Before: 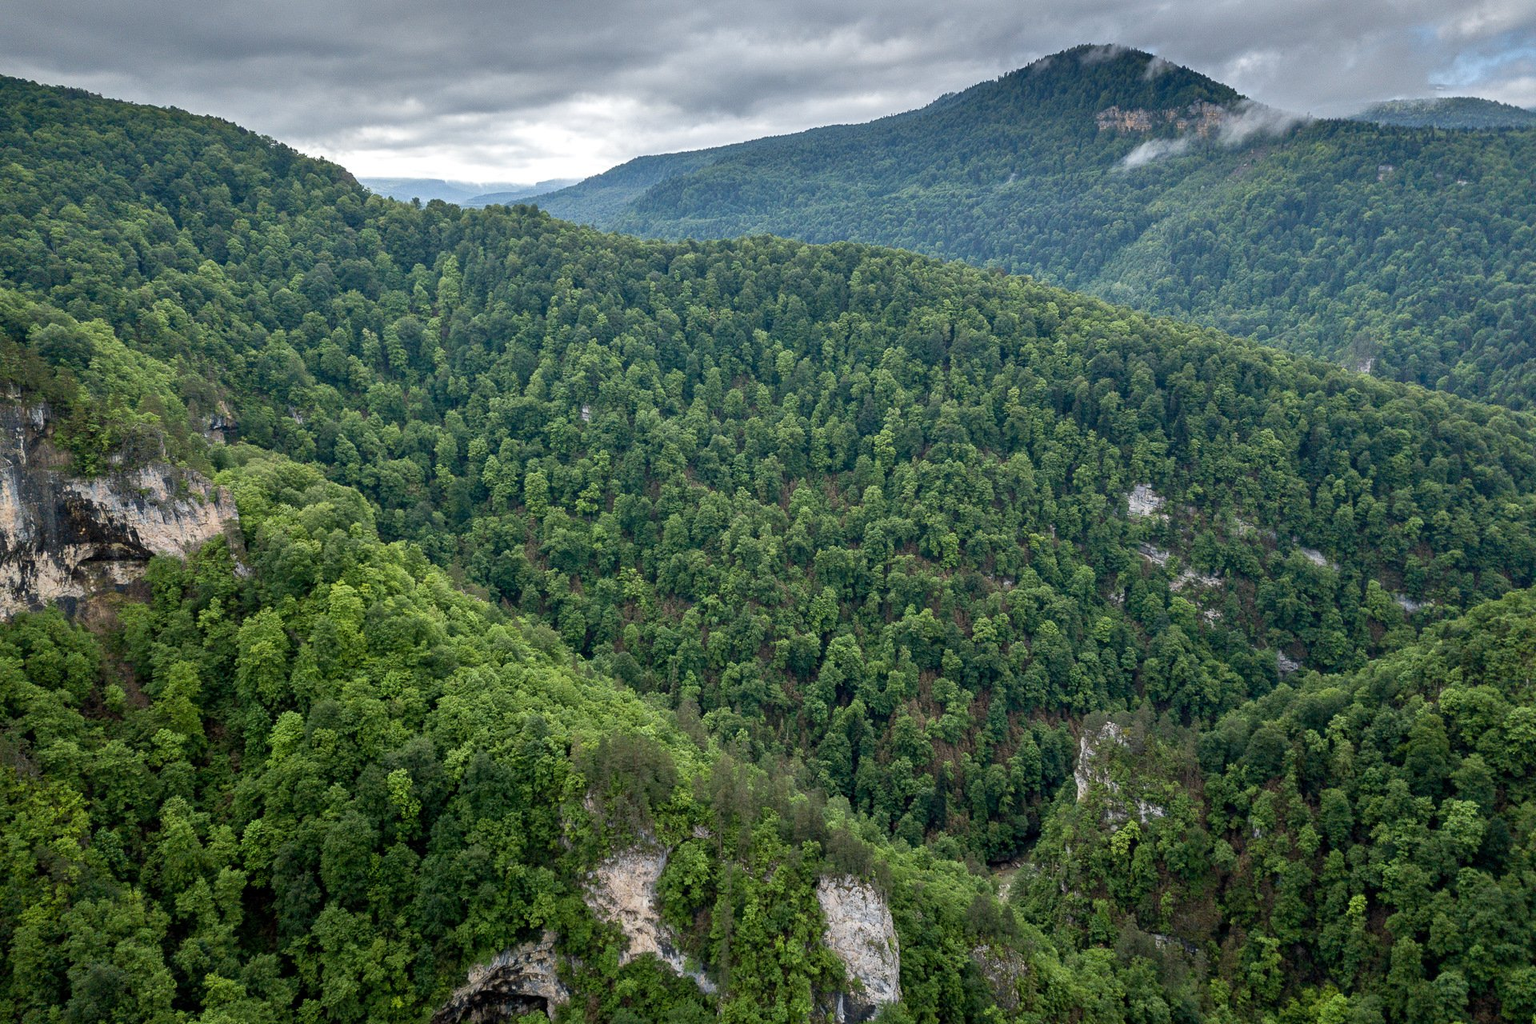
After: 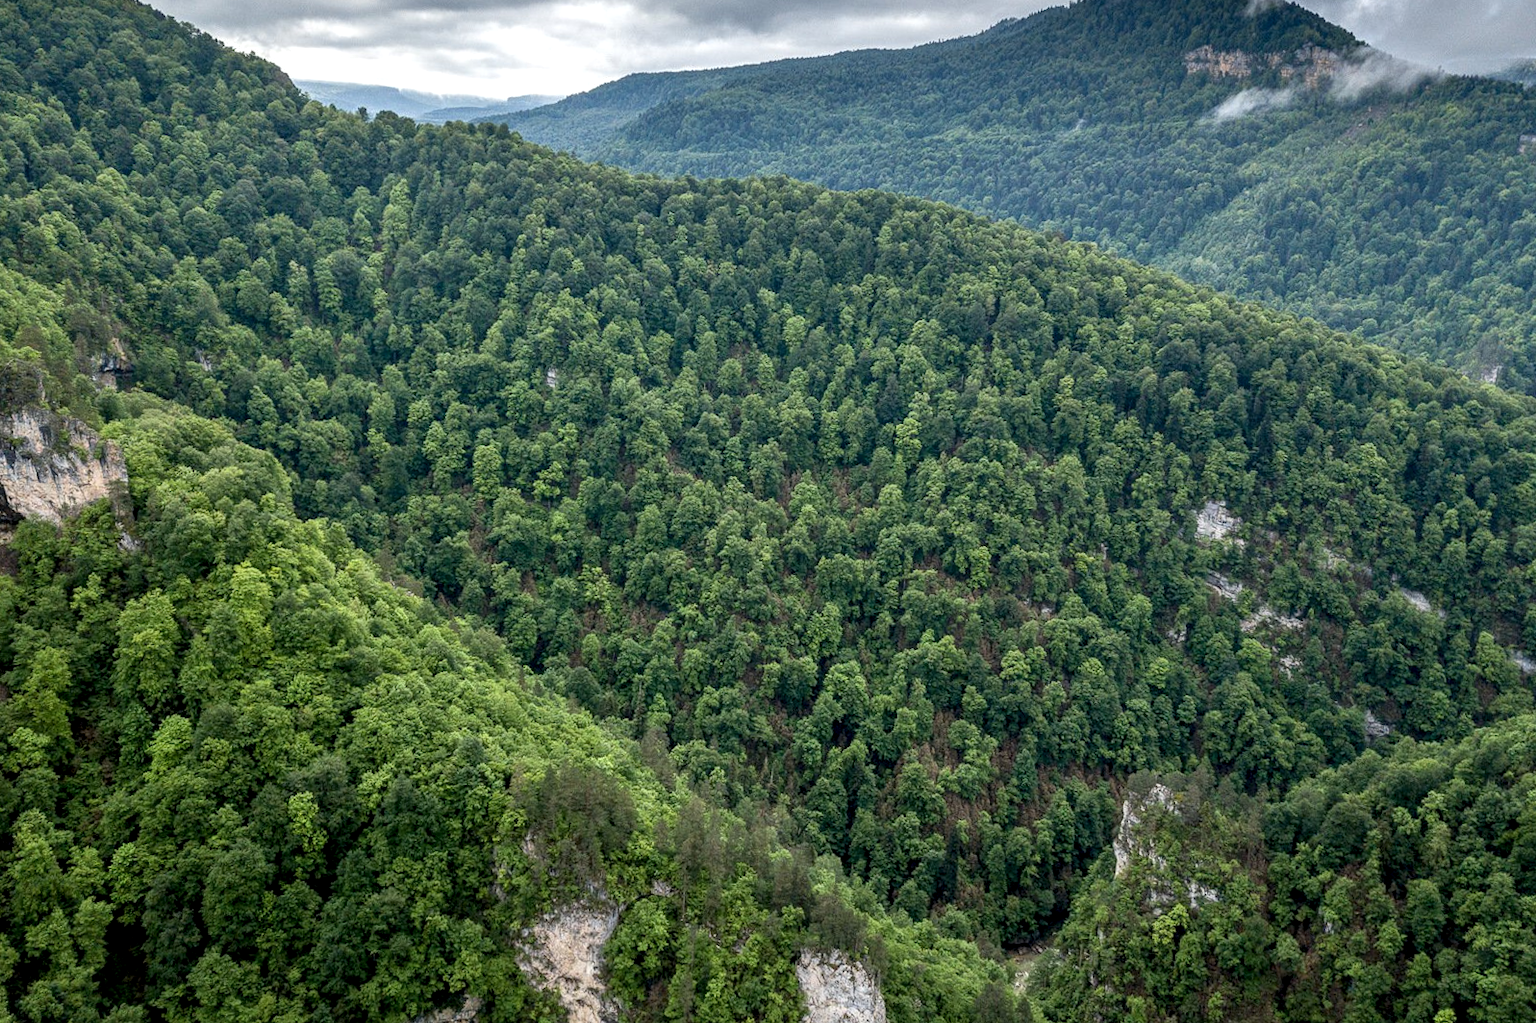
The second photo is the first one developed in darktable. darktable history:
crop and rotate: angle -3.27°, left 5.211%, top 5.211%, right 4.607%, bottom 4.607%
local contrast: detail 130%
